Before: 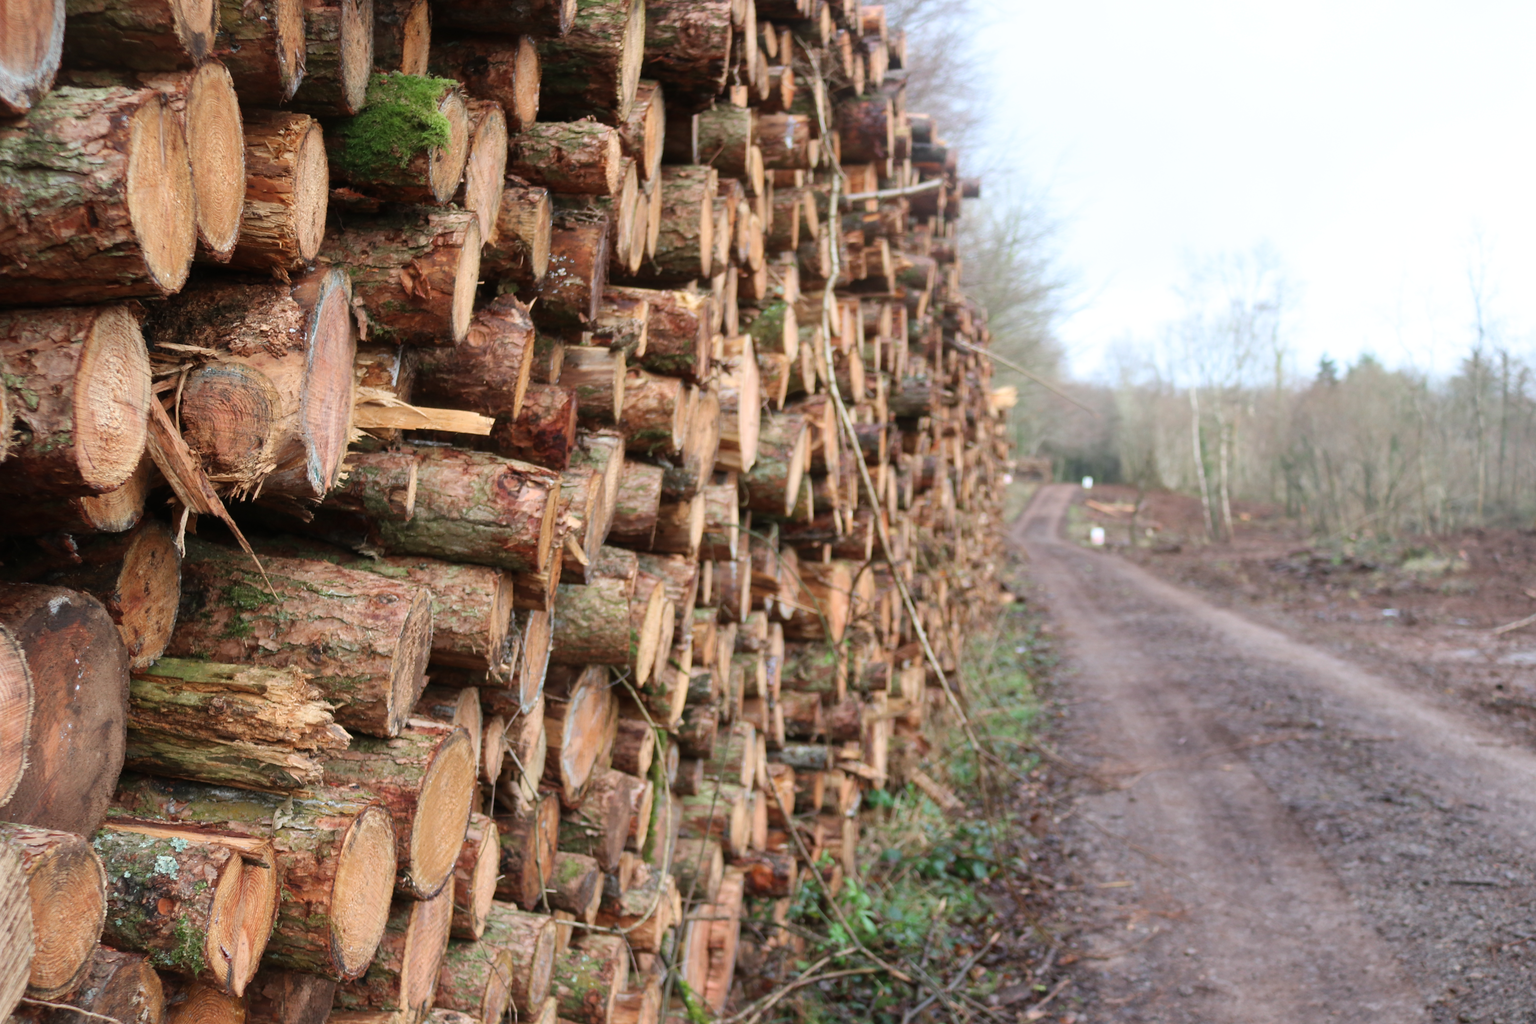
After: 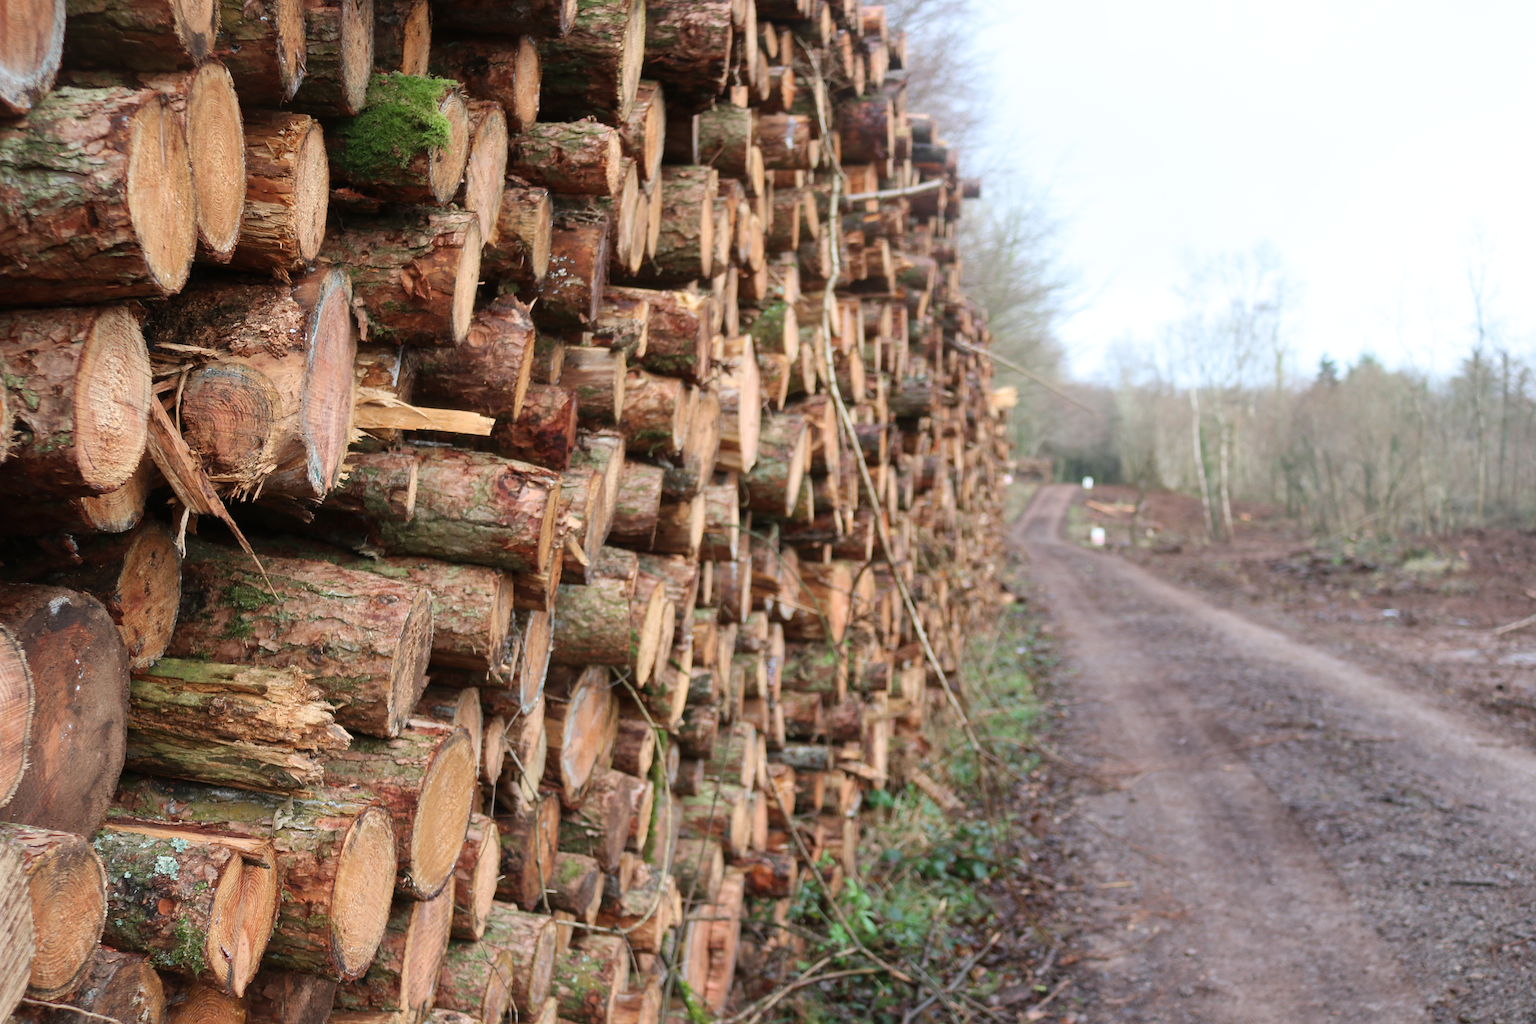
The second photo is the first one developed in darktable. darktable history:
local contrast: mode bilateral grid, contrast 20, coarseness 50, detail 102%, midtone range 0.2
sharpen: on, module defaults
